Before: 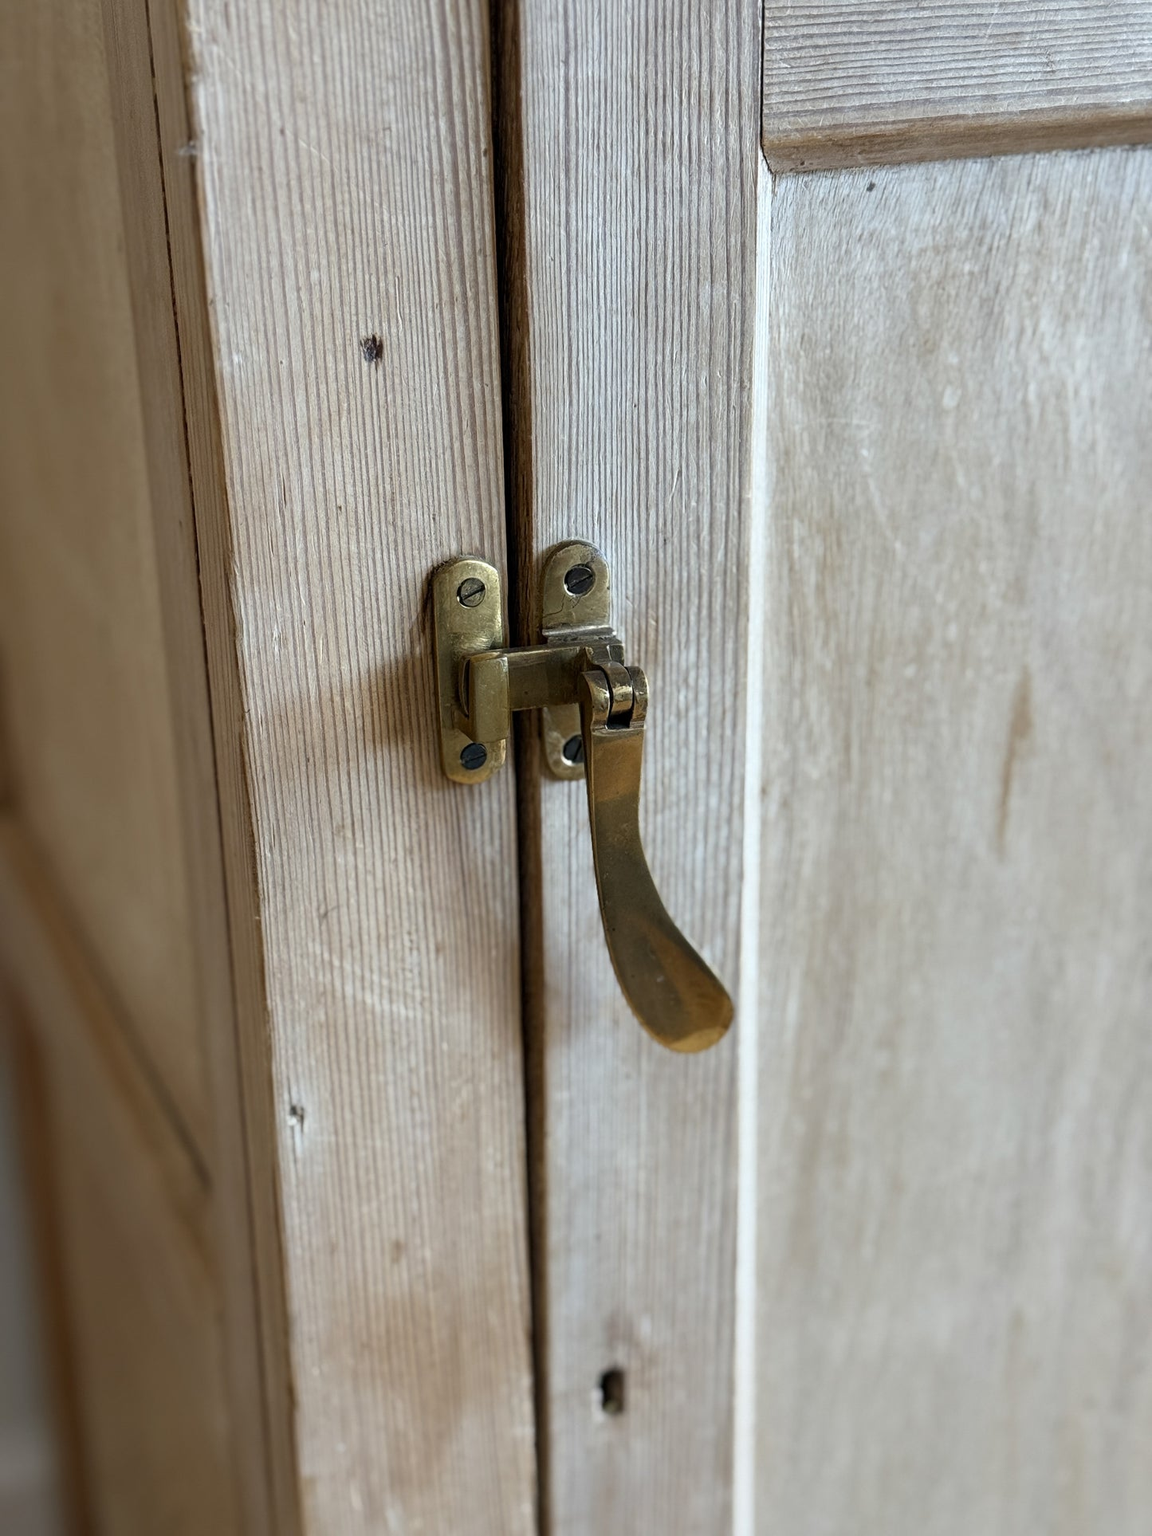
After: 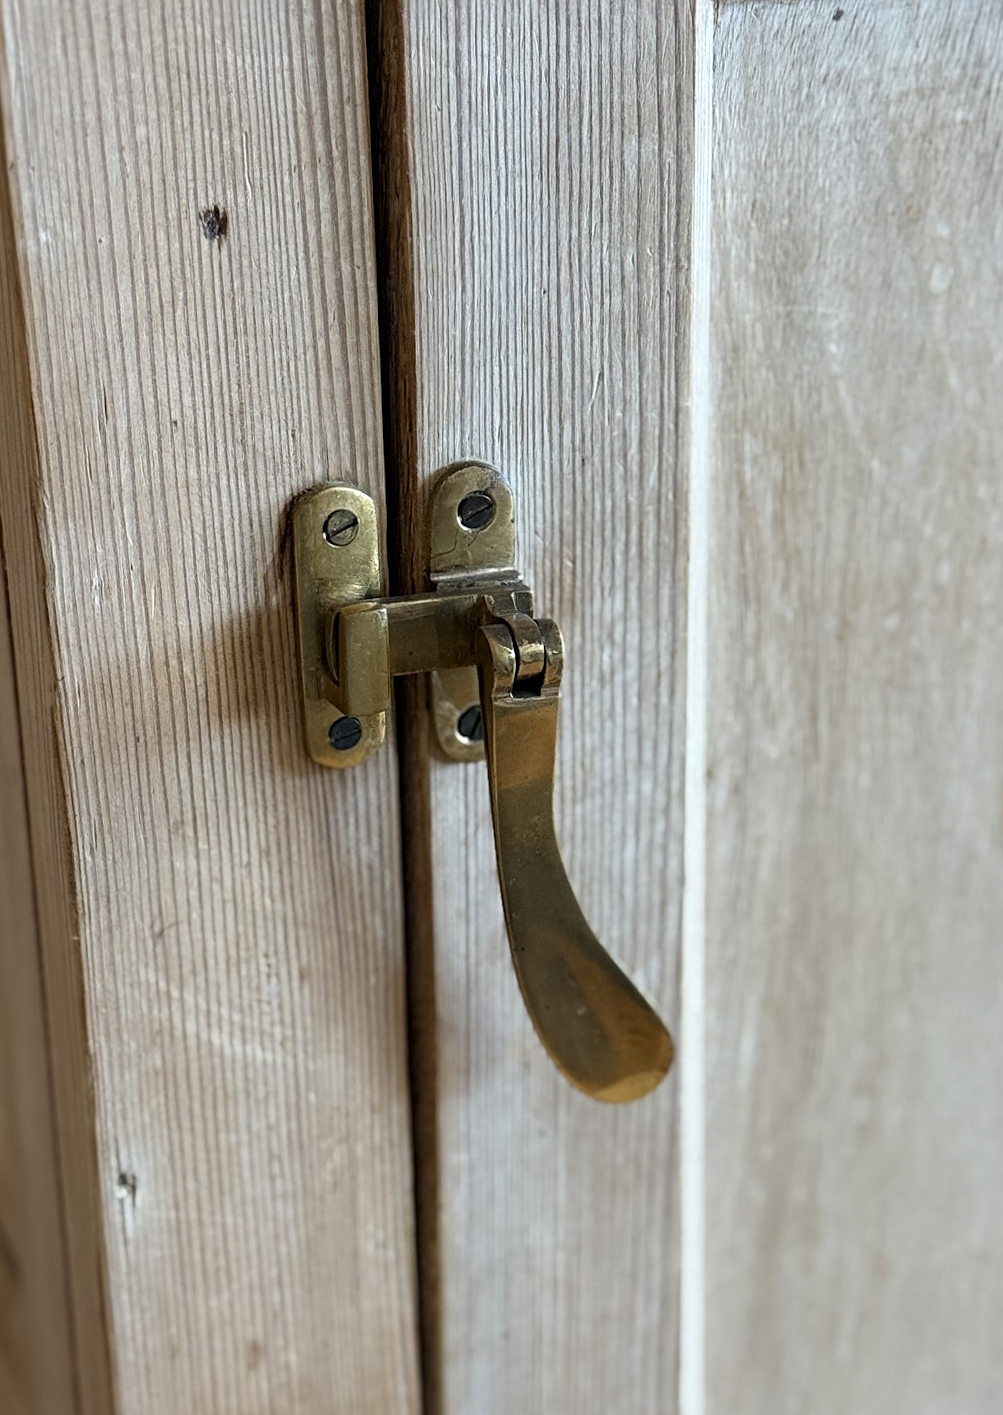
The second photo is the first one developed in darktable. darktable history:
local contrast: mode bilateral grid, contrast 15, coarseness 36, detail 105%, midtone range 0.2
crop and rotate: left 17.046%, top 10.659%, right 12.989%, bottom 14.553%
rotate and perspective: rotation -0.45°, automatic cropping original format, crop left 0.008, crop right 0.992, crop top 0.012, crop bottom 0.988
sharpen: amount 0.2
